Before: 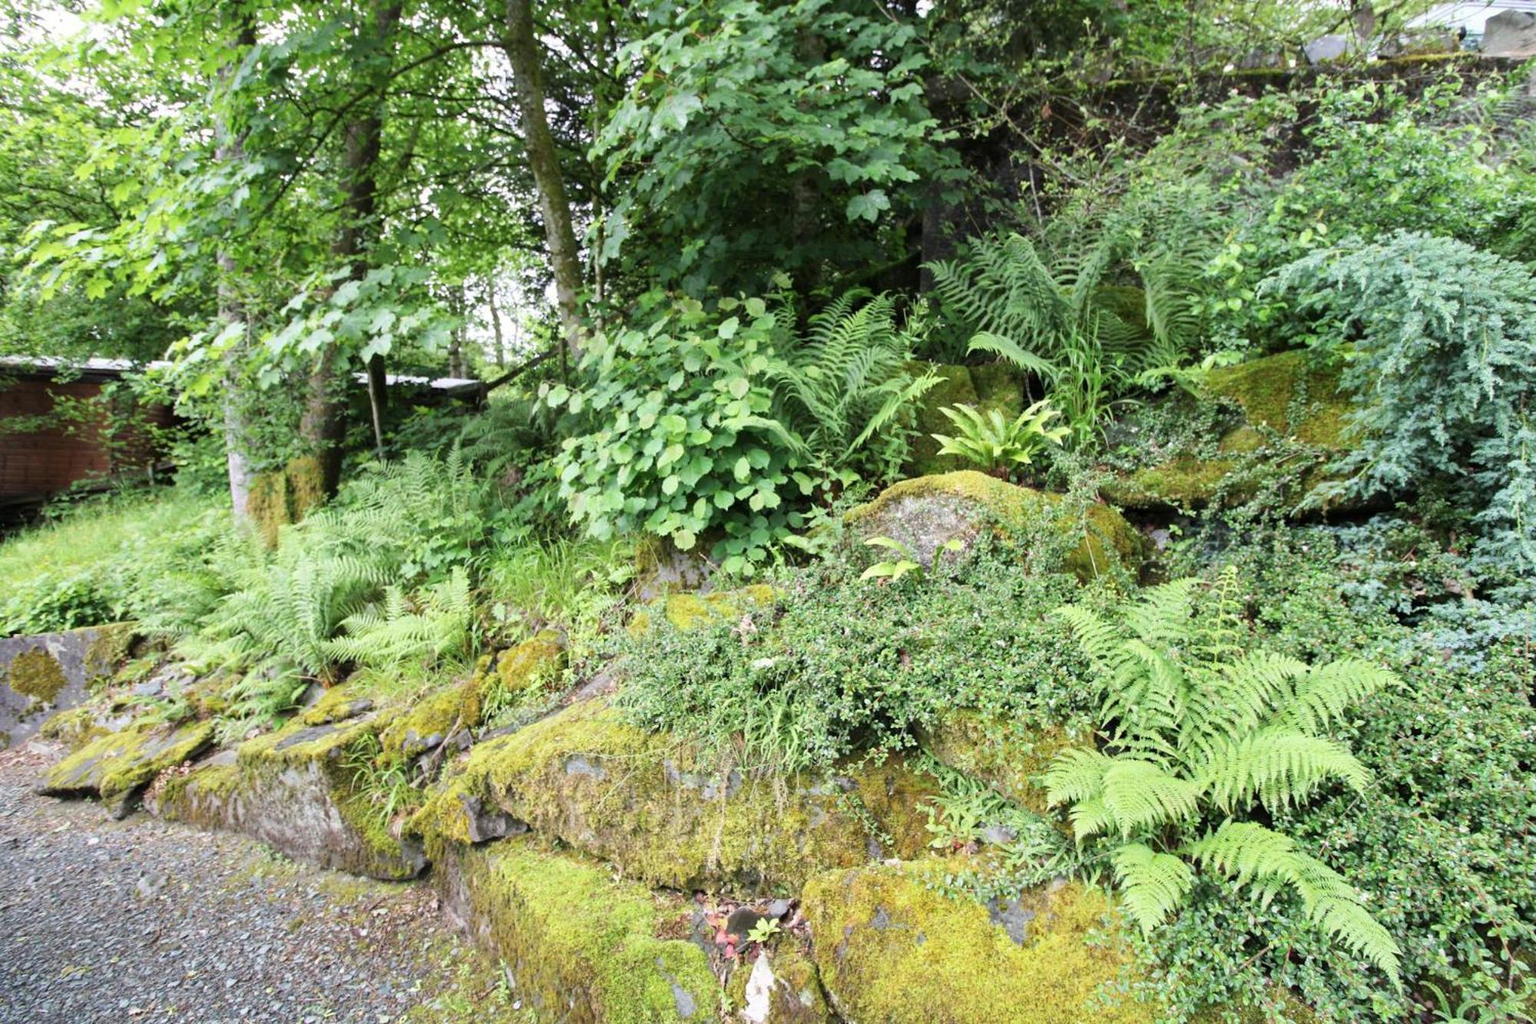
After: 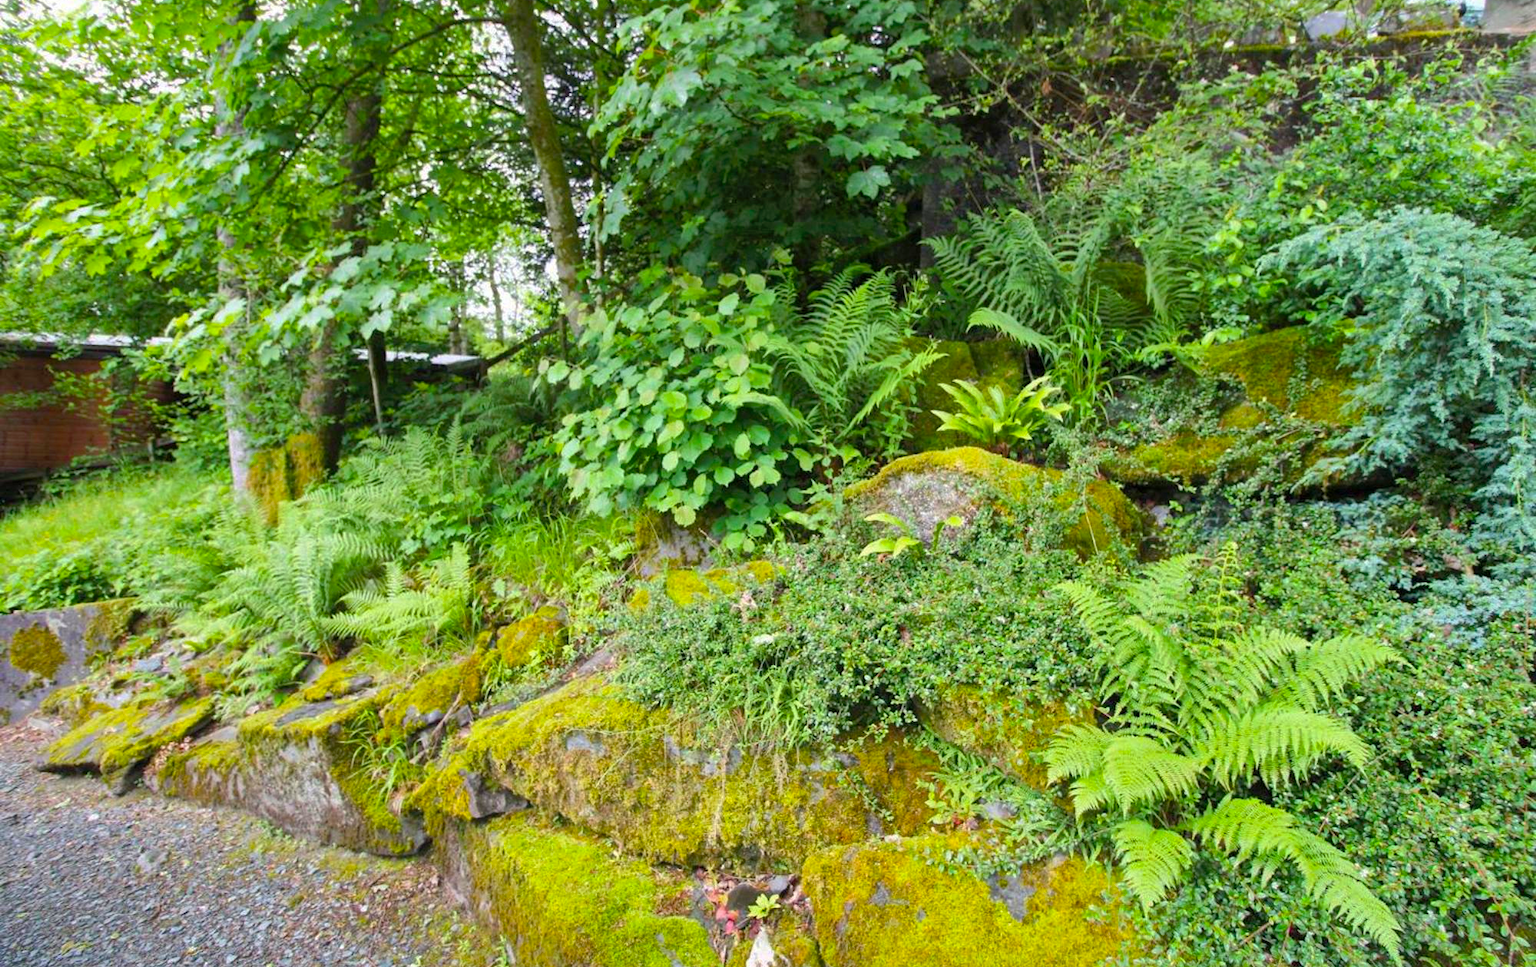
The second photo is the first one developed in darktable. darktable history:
color balance rgb: perceptual saturation grading › global saturation 36.496%, global vibrance 20%
shadows and highlights: on, module defaults
crop and rotate: top 2.378%, bottom 3.067%
